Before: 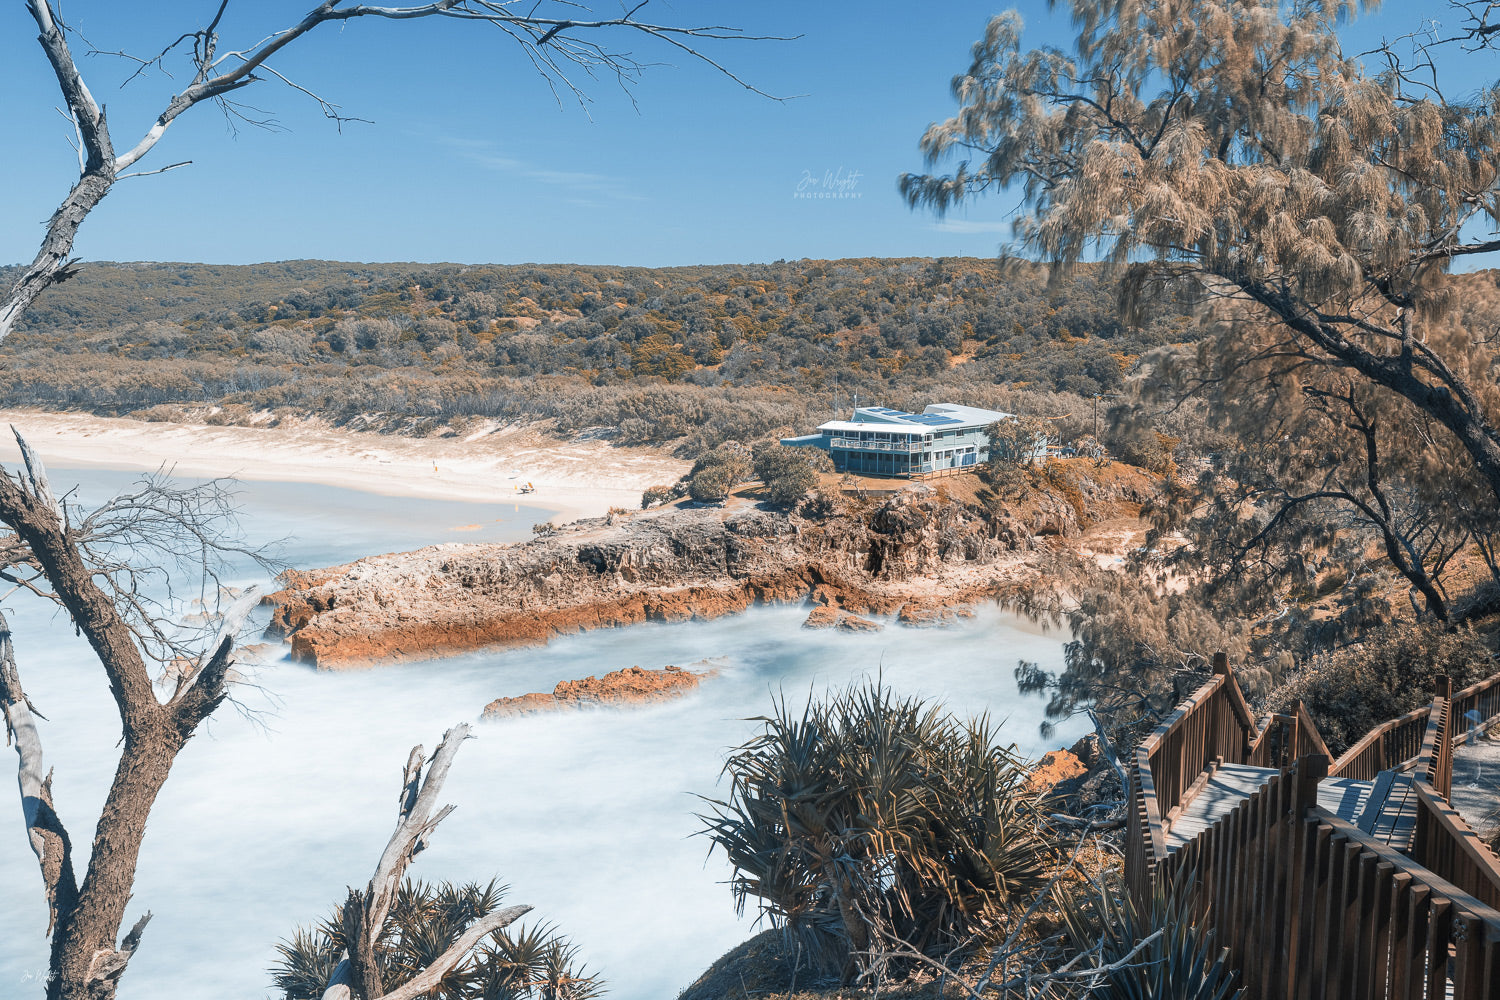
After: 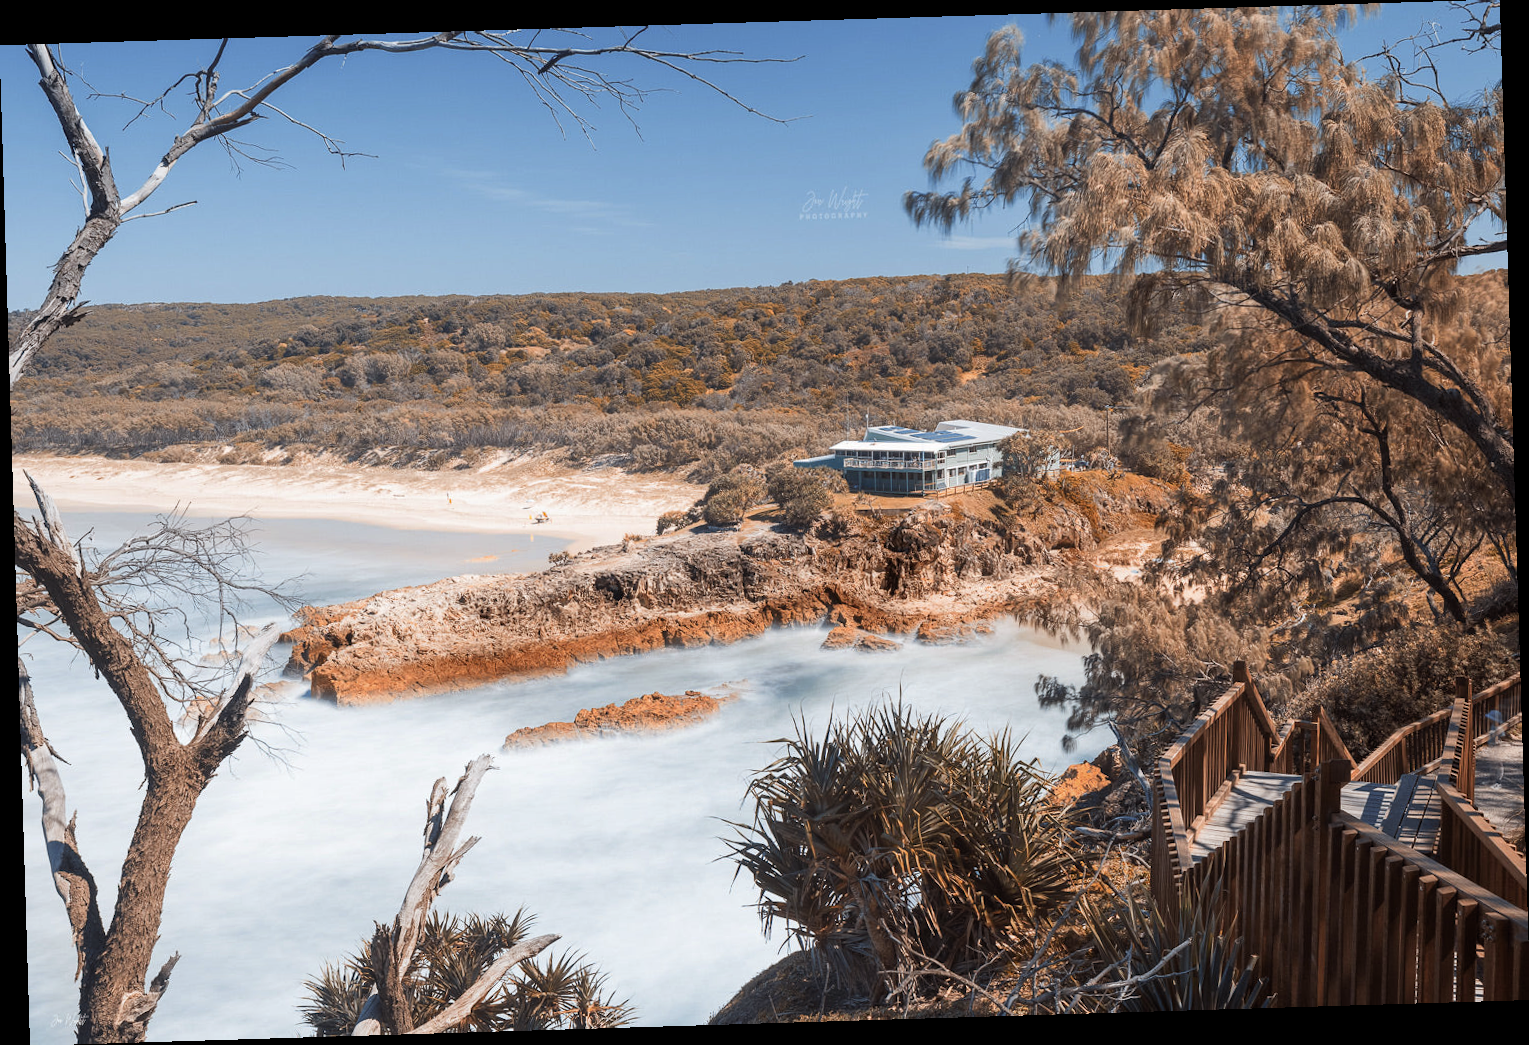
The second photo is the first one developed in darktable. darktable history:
rotate and perspective: rotation -1.75°, automatic cropping off
rgb levels: mode RGB, independent channels, levels [[0, 0.5, 1], [0, 0.521, 1], [0, 0.536, 1]]
